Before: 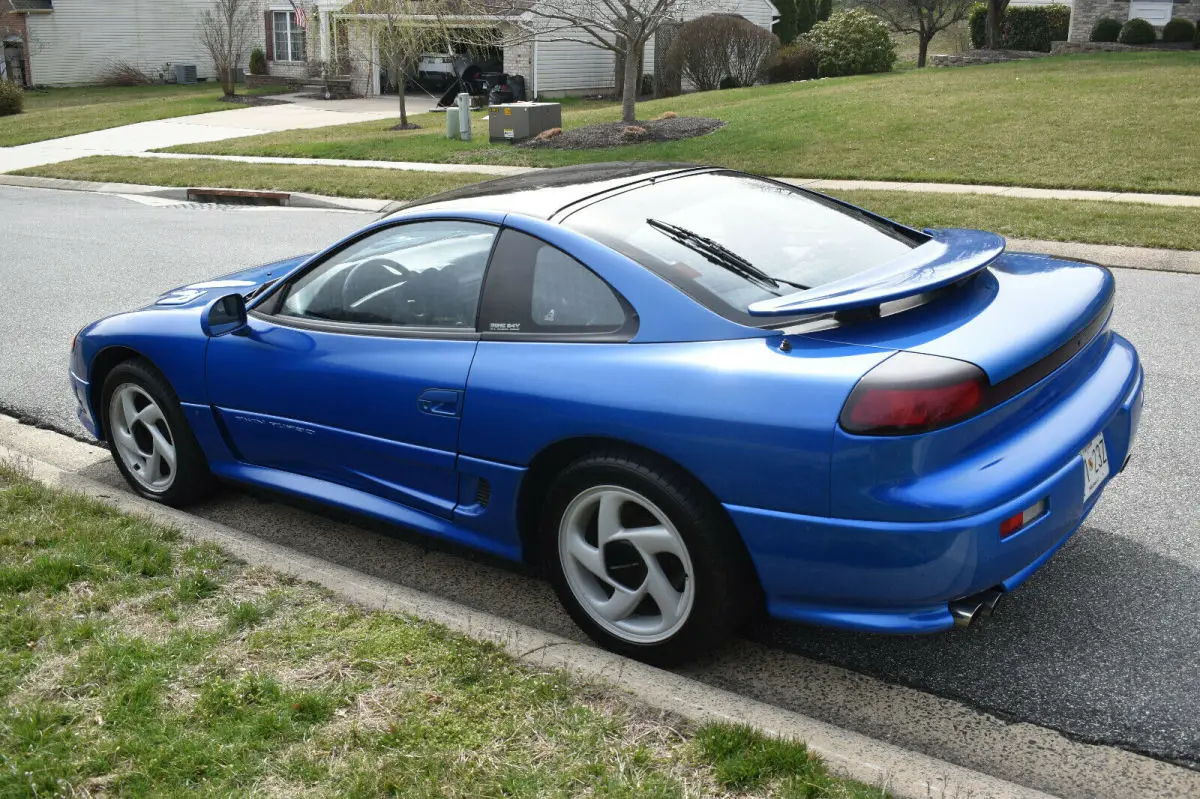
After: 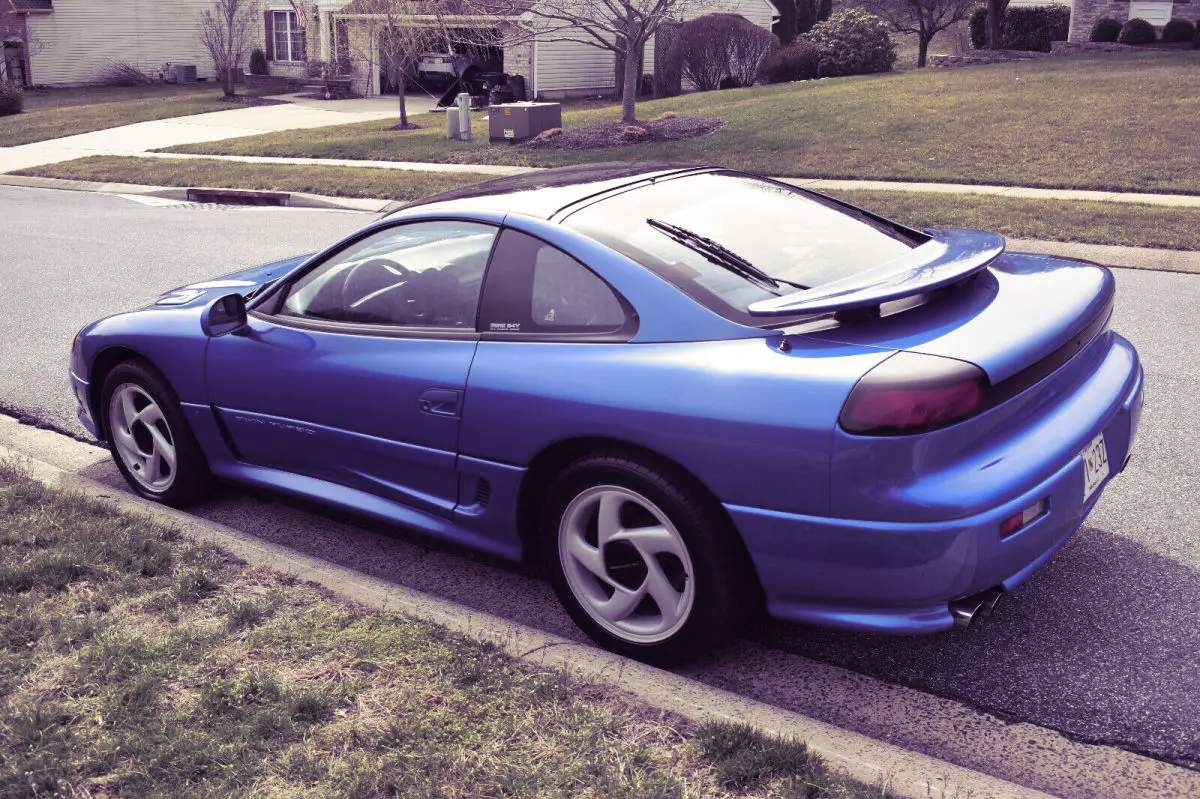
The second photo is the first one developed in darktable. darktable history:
rgb levels: mode RGB, independent channels, levels [[0, 0.474, 1], [0, 0.5, 1], [0, 0.5, 1]]
split-toning: shadows › hue 255.6°, shadows › saturation 0.66, highlights › hue 43.2°, highlights › saturation 0.68, balance -50.1
